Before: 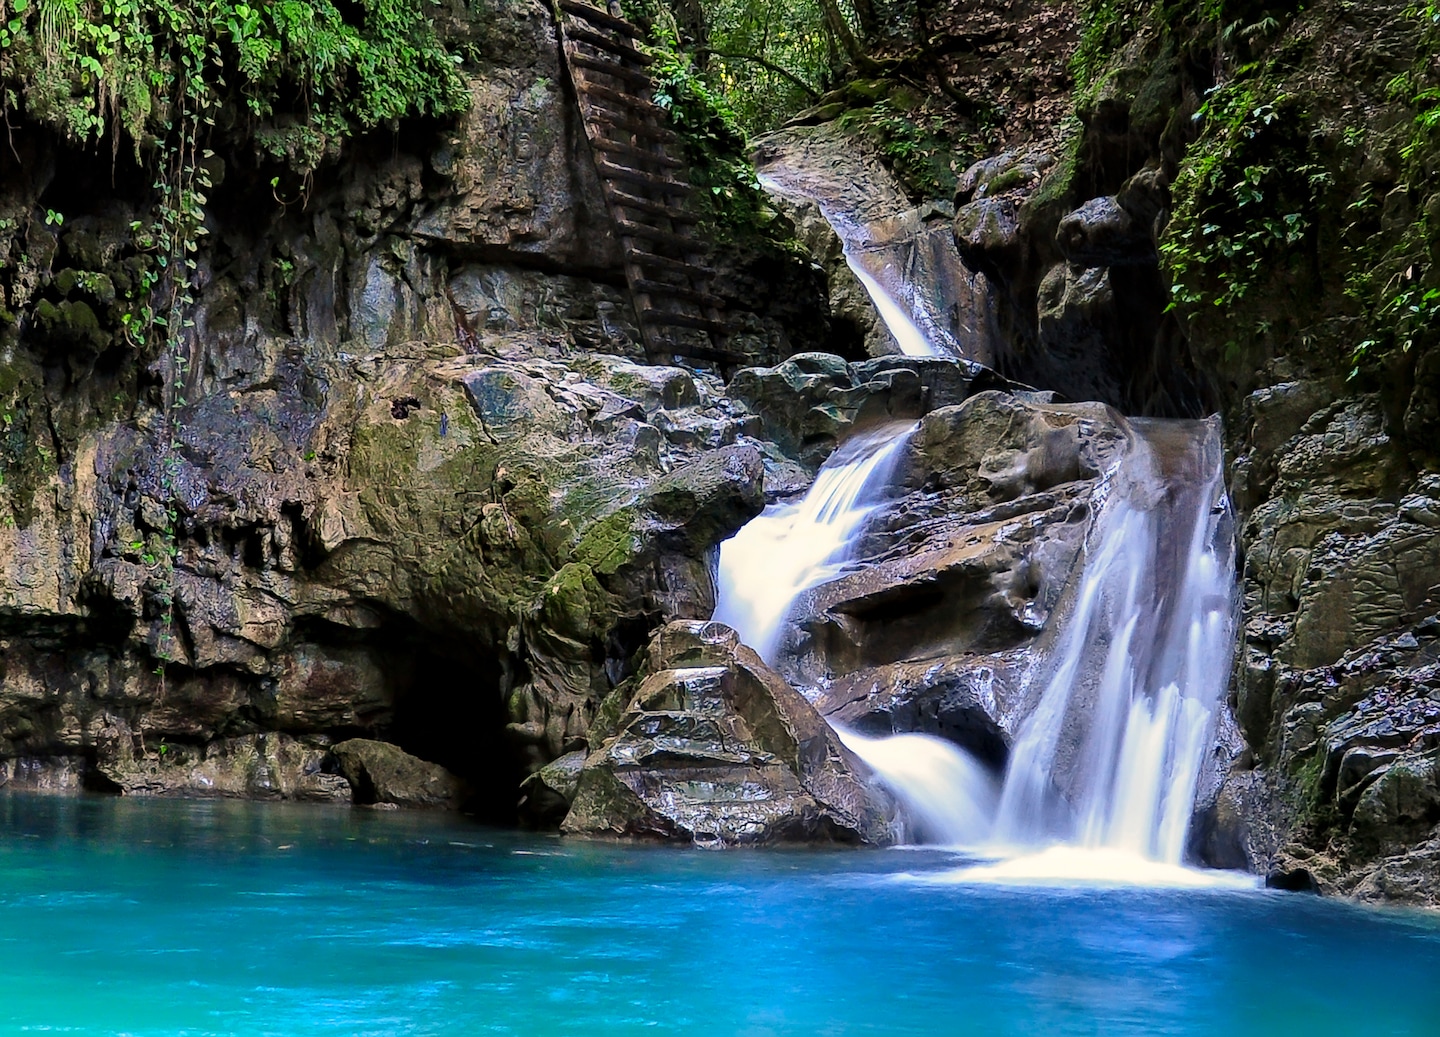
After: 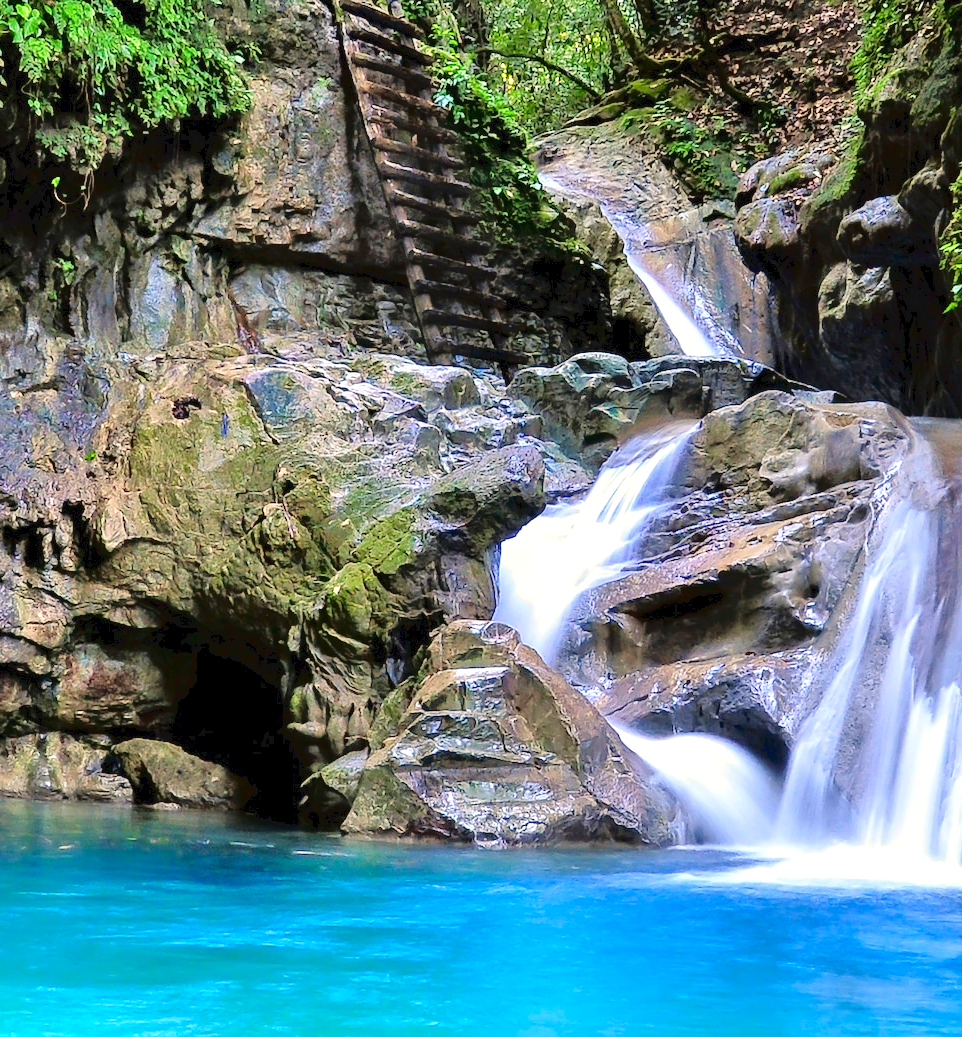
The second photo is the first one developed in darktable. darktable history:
exposure: exposure 0.372 EV, compensate highlight preservation false
tone curve: curves: ch0 [(0, 0) (0.003, 0.047) (0.011, 0.051) (0.025, 0.061) (0.044, 0.075) (0.069, 0.09) (0.1, 0.102) (0.136, 0.125) (0.177, 0.173) (0.224, 0.226) (0.277, 0.303) (0.335, 0.388) (0.399, 0.469) (0.468, 0.545) (0.543, 0.623) (0.623, 0.695) (0.709, 0.766) (0.801, 0.832) (0.898, 0.905) (1, 1)], color space Lab, linked channels, preserve colors none
crop and rotate: left 15.253%, right 17.896%
tone equalizer: -7 EV 0.145 EV, -6 EV 0.57 EV, -5 EV 1.18 EV, -4 EV 1.37 EV, -3 EV 1.13 EV, -2 EV 0.6 EV, -1 EV 0.167 EV
